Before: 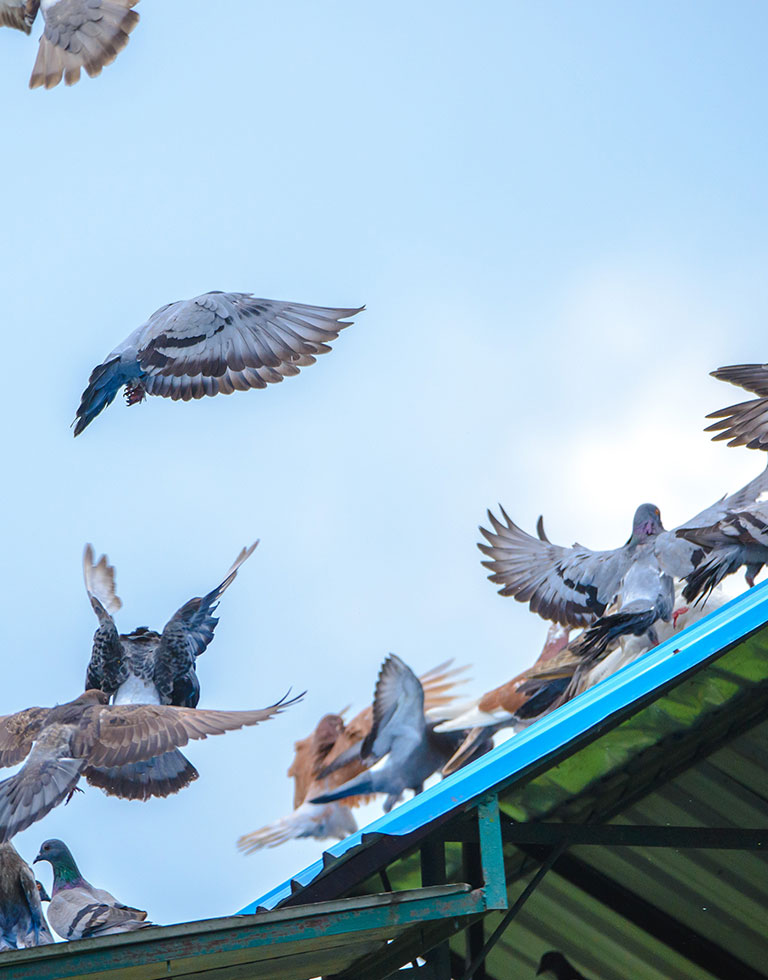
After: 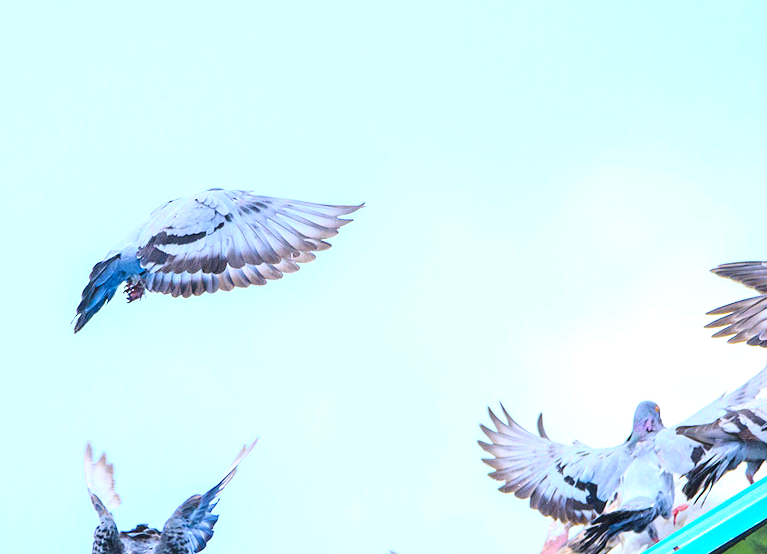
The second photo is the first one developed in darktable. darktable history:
color calibration: illuminant as shot in camera, x 0.358, y 0.373, temperature 4628.91 K
exposure: black level correction 0.001, exposure 0.5 EV, compensate highlight preservation false
base curve: curves: ch0 [(0, 0) (0.028, 0.03) (0.121, 0.232) (0.46, 0.748) (0.859, 0.968) (1, 1)]
crop and rotate: top 10.595%, bottom 32.839%
